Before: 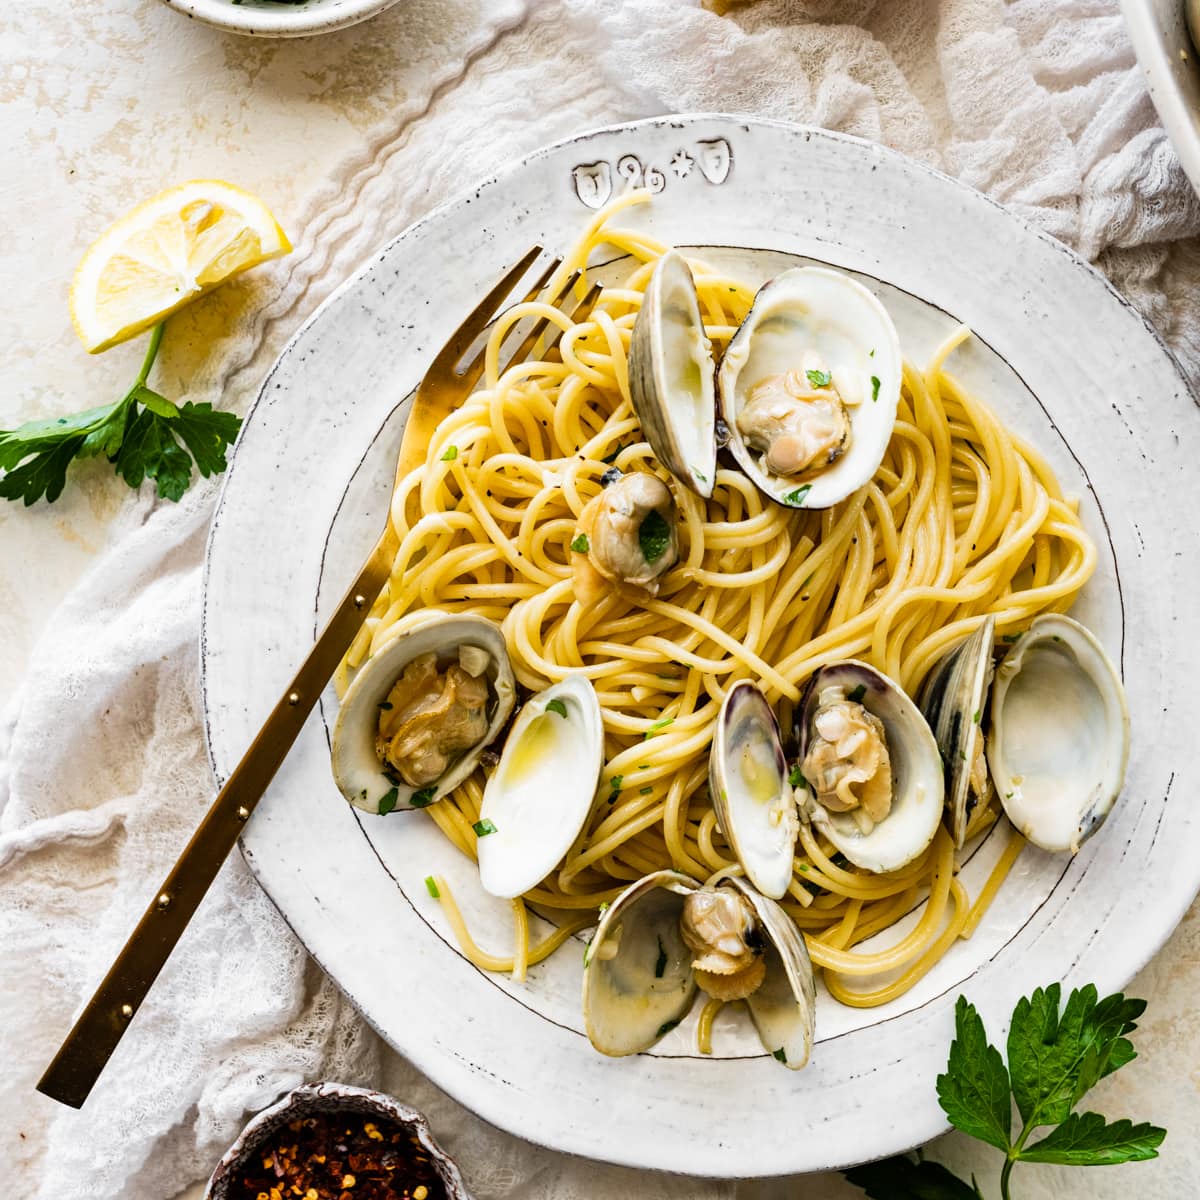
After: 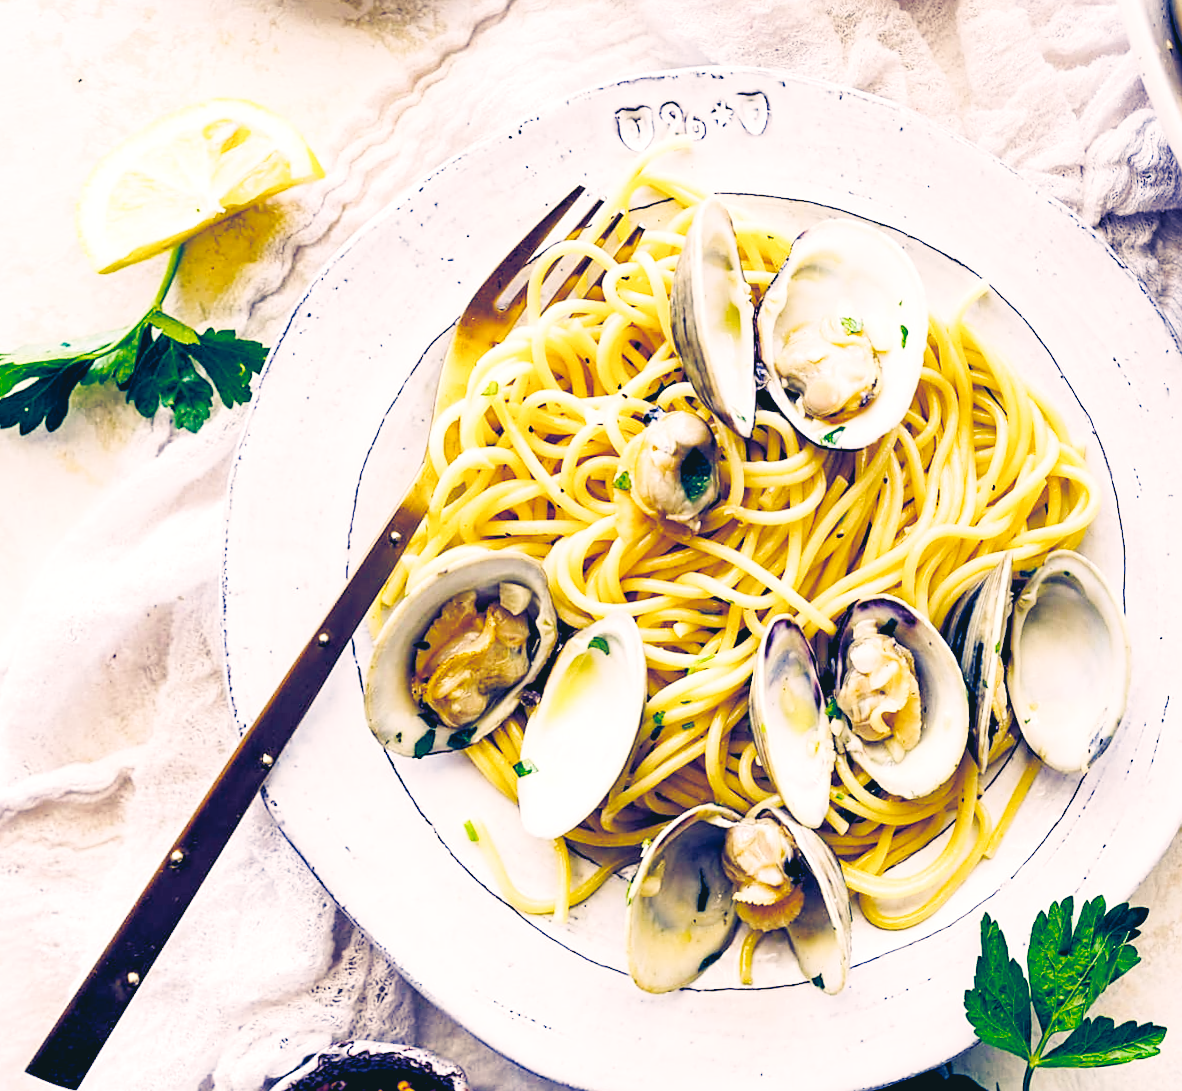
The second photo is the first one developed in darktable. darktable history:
color balance rgb: shadows lift › luminance -41.13%, shadows lift › chroma 14.13%, shadows lift › hue 260°, power › luminance -3.76%, power › chroma 0.56%, power › hue 40.37°, highlights gain › luminance 16.81%, highlights gain › chroma 2.94%, highlights gain › hue 260°, global offset › luminance -0.29%, global offset › chroma 0.31%, global offset › hue 260°, perceptual saturation grading › global saturation 20%, perceptual saturation grading › highlights -13.92%, perceptual saturation grading › shadows 50%
color correction: highlights a* 5.38, highlights b* 5.3, shadows a* -4.26, shadows b* -5.11
rotate and perspective: rotation -0.013°, lens shift (vertical) -0.027, lens shift (horizontal) 0.178, crop left 0.016, crop right 0.989, crop top 0.082, crop bottom 0.918
sharpen: radius 1.864, amount 0.398, threshold 1.271
base curve: curves: ch0 [(0, 0.007) (0.028, 0.063) (0.121, 0.311) (0.46, 0.743) (0.859, 0.957) (1, 1)], preserve colors none
